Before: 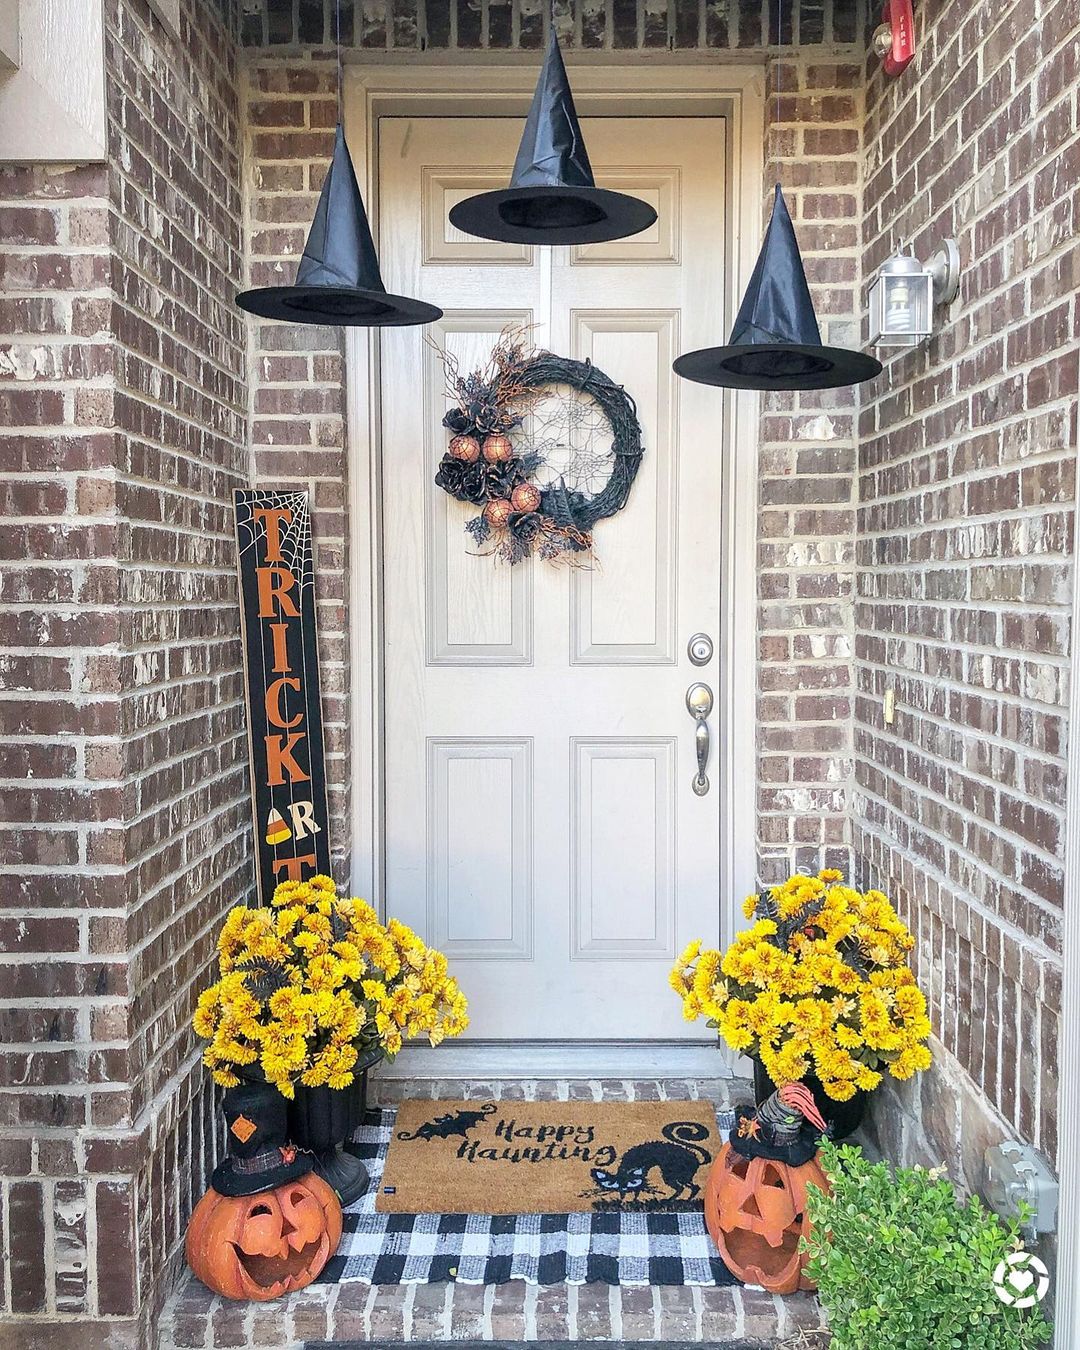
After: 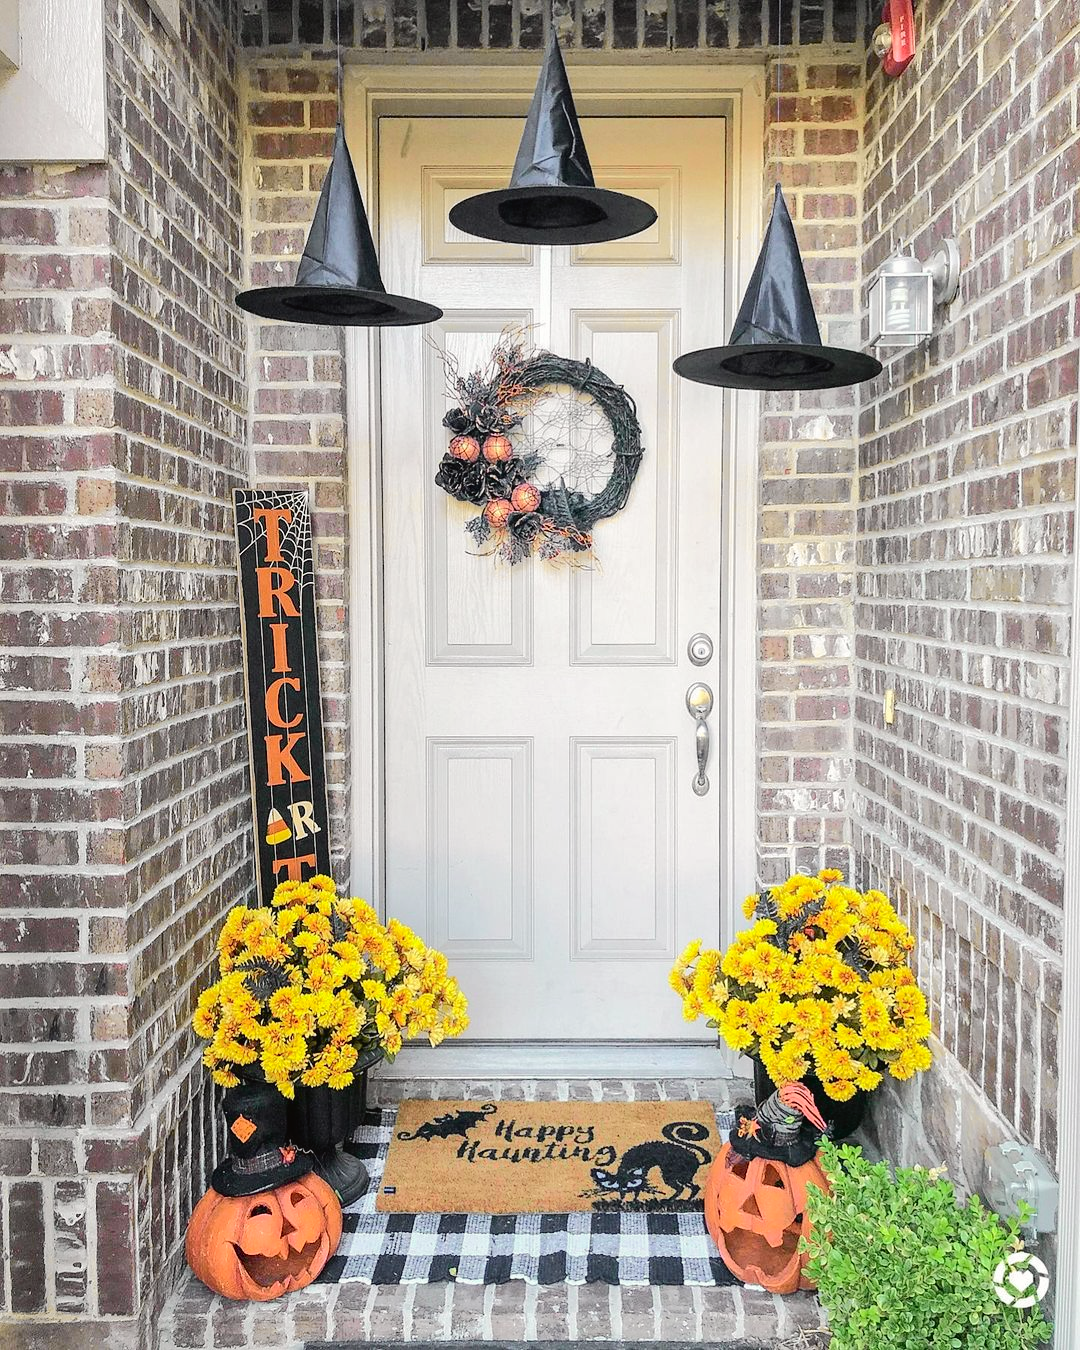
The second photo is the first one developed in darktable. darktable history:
tone curve: curves: ch0 [(0, 0.019) (0.066, 0.054) (0.184, 0.184) (0.369, 0.417) (0.501, 0.586) (0.617, 0.71) (0.743, 0.787) (0.997, 0.997)]; ch1 [(0, 0) (0.187, 0.156) (0.388, 0.372) (0.437, 0.428) (0.474, 0.472) (0.499, 0.5) (0.521, 0.514) (0.548, 0.567) (0.6, 0.629) (0.82, 0.831) (1, 1)]; ch2 [(0, 0) (0.234, 0.227) (0.352, 0.372) (0.459, 0.484) (0.5, 0.505) (0.518, 0.516) (0.529, 0.541) (0.56, 0.594) (0.607, 0.644) (0.74, 0.771) (0.858, 0.873) (0.999, 0.994)], color space Lab, independent channels, preserve colors none
